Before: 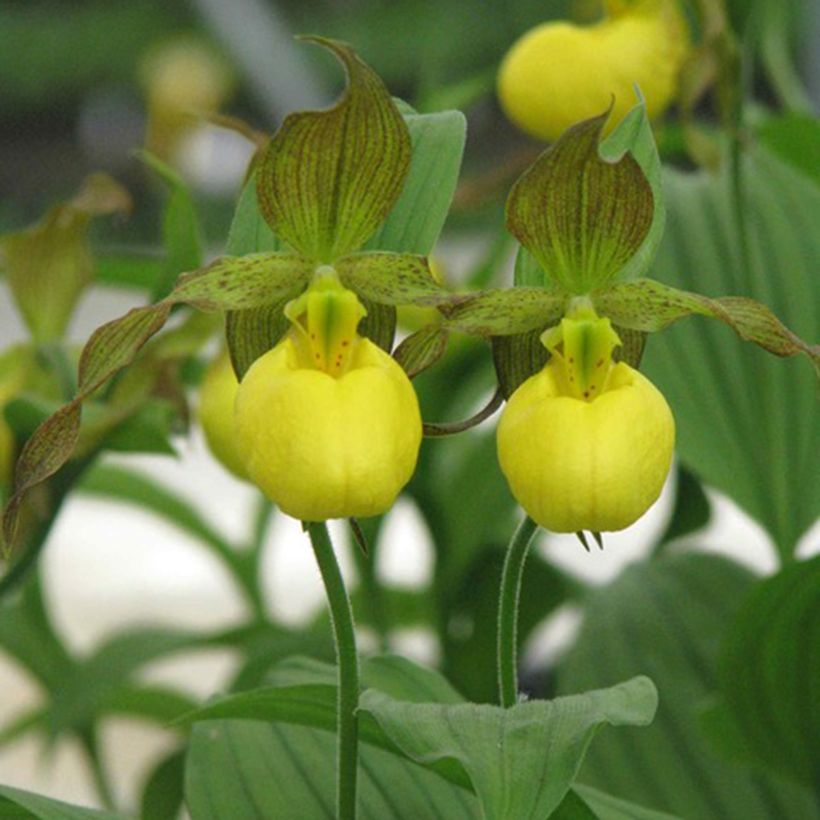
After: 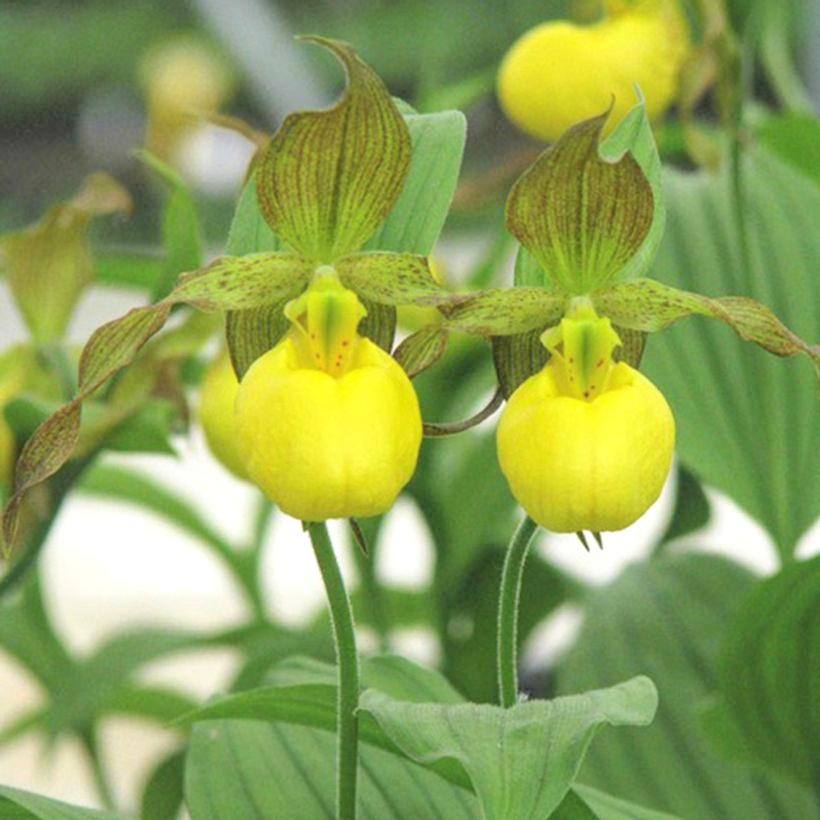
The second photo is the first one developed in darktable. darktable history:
local contrast: detail 130%
contrast brightness saturation: contrast 0.1, brightness 0.3, saturation 0.14
